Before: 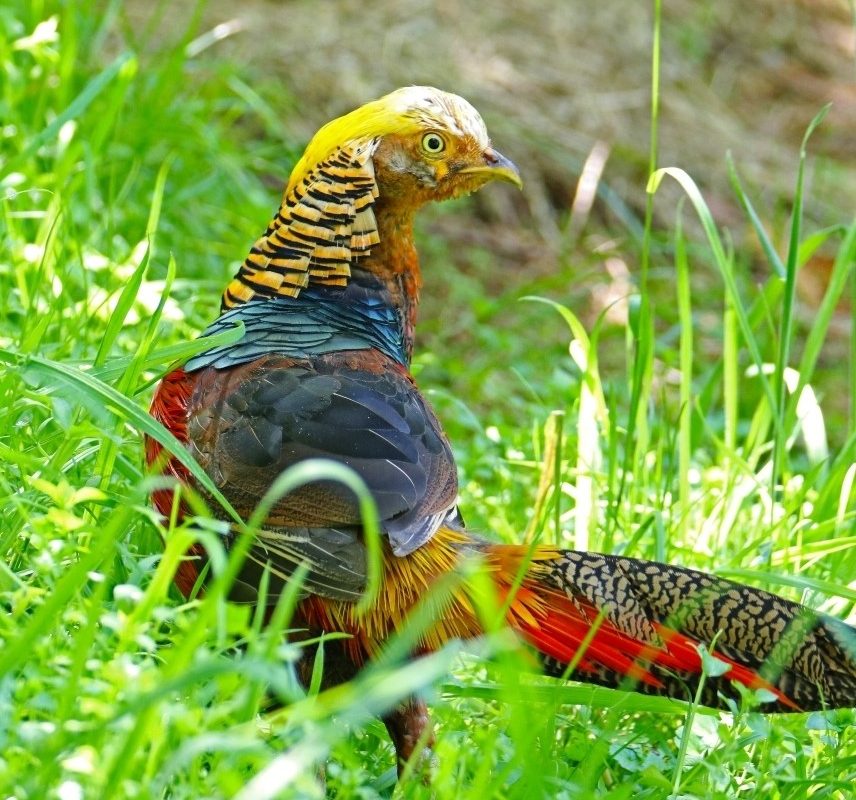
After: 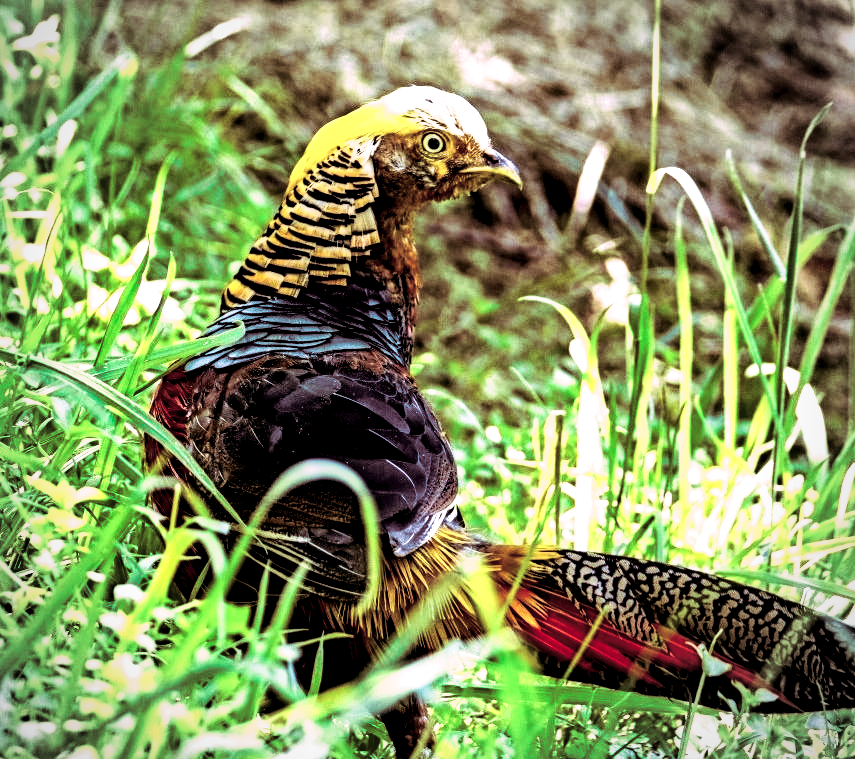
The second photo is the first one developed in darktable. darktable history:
white balance: red 1.05, blue 1.072
local contrast: shadows 185%, detail 225%
split-toning: highlights › hue 298.8°, highlights › saturation 0.73, compress 41.76%
velvia: on, module defaults
shadows and highlights: shadows 43.71, white point adjustment -1.46, soften with gaussian
crop and rotate: top 0%, bottom 5.097%
vignetting: fall-off radius 45%, brightness -0.33
tone curve: curves: ch0 [(0, 0.032) (0.078, 0.052) (0.236, 0.168) (0.43, 0.472) (0.508, 0.566) (0.66, 0.754) (0.79, 0.883) (0.994, 0.974)]; ch1 [(0, 0) (0.161, 0.092) (0.35, 0.33) (0.379, 0.401) (0.456, 0.456) (0.508, 0.501) (0.547, 0.531) (0.573, 0.563) (0.625, 0.602) (0.718, 0.734) (1, 1)]; ch2 [(0, 0) (0.369, 0.427) (0.44, 0.434) (0.502, 0.501) (0.54, 0.537) (0.586, 0.59) (0.621, 0.604) (1, 1)], color space Lab, independent channels, preserve colors none
